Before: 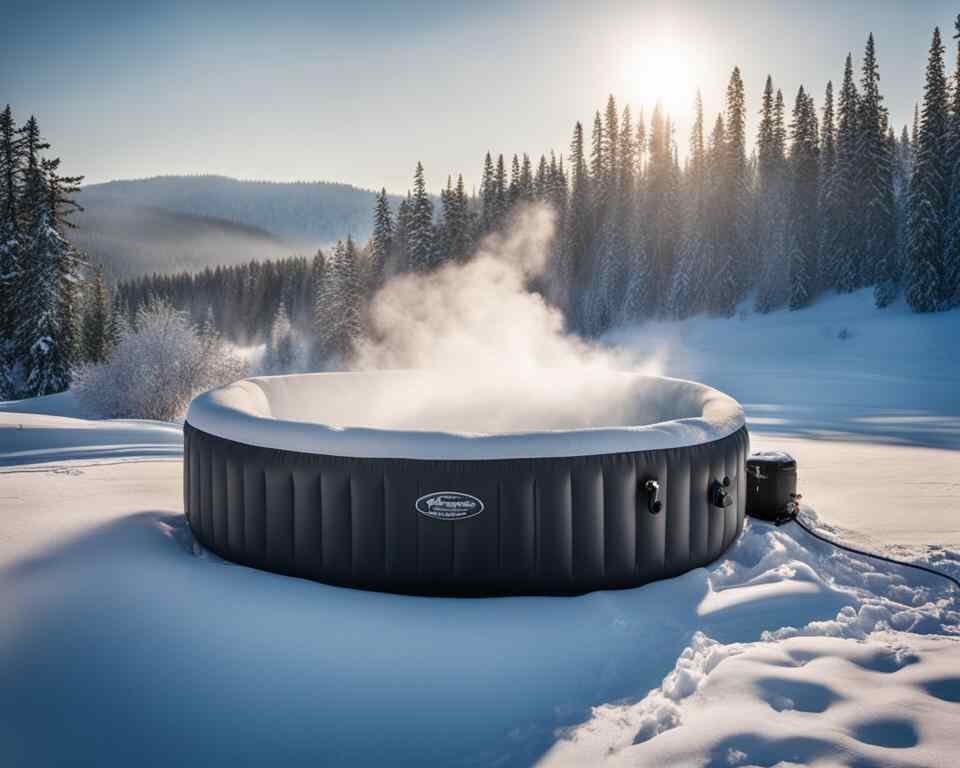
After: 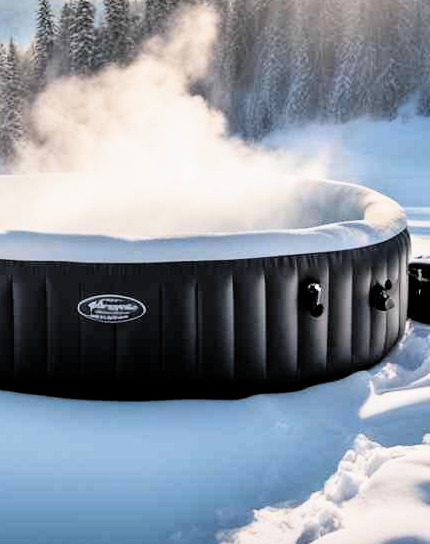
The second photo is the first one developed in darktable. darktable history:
filmic rgb: middle gray luminance 8.88%, black relative exposure -6.35 EV, white relative exposure 2.7 EV, target black luminance 0%, hardness 4.73, latitude 73.85%, contrast 1.334, shadows ↔ highlights balance 9.54%, color science v5 (2021), contrast in shadows safe, contrast in highlights safe
crop: left 35.278%, top 25.746%, right 19.864%, bottom 3.374%
contrast brightness saturation: contrast 0.138, brightness 0.227
exposure: compensate exposure bias true, compensate highlight preservation false
